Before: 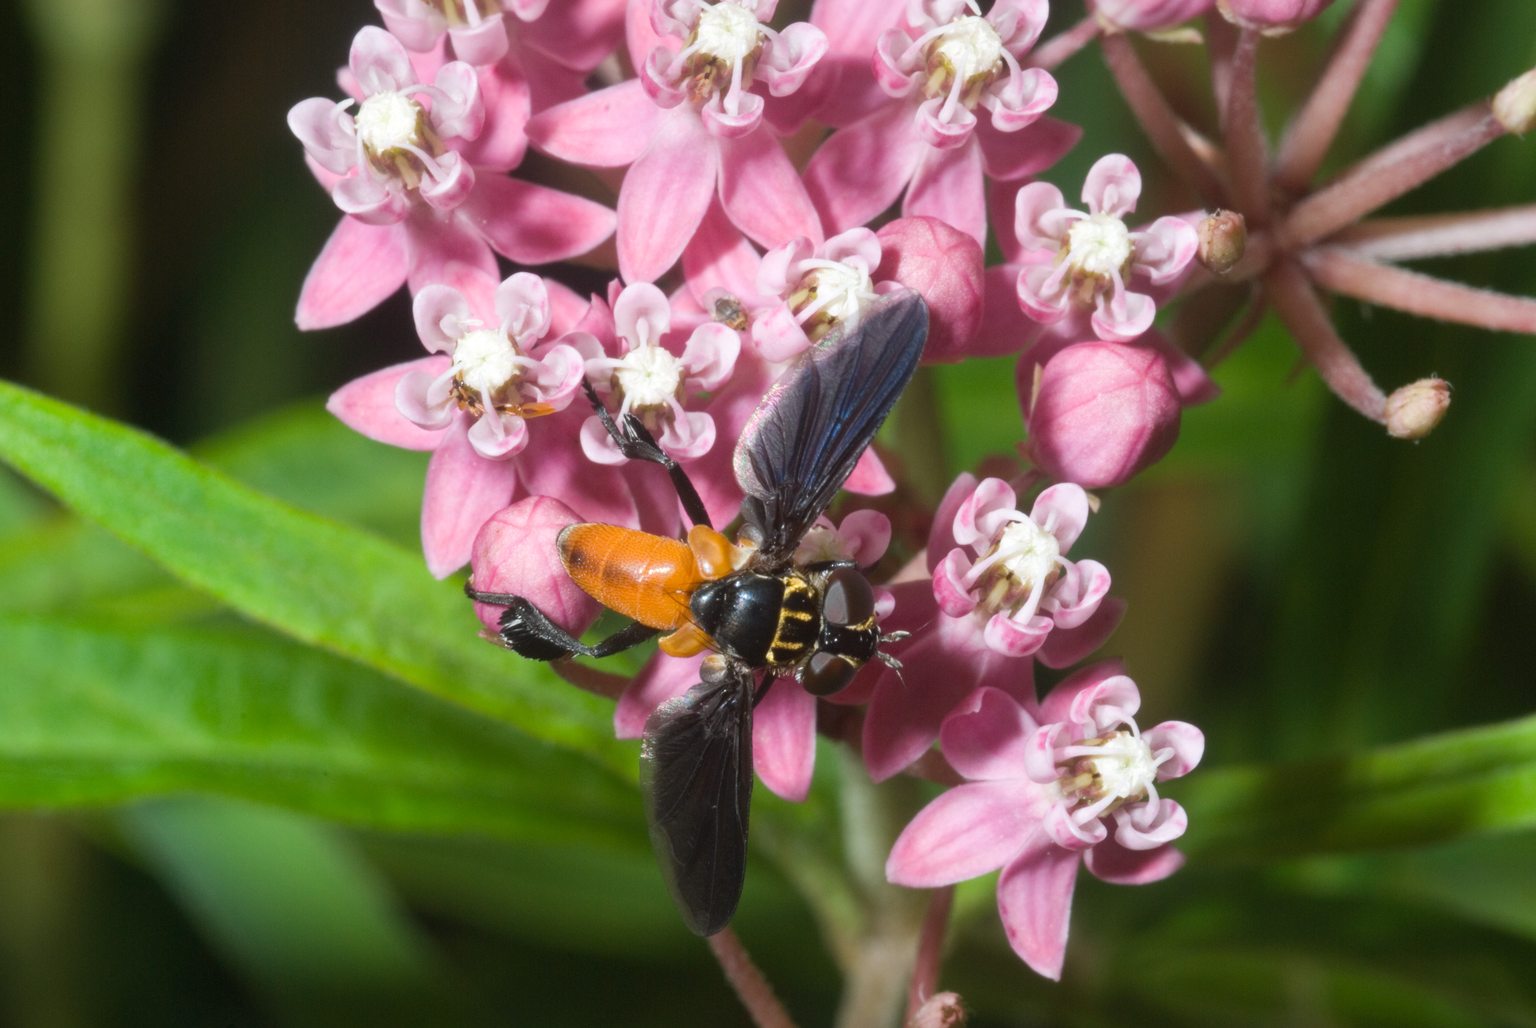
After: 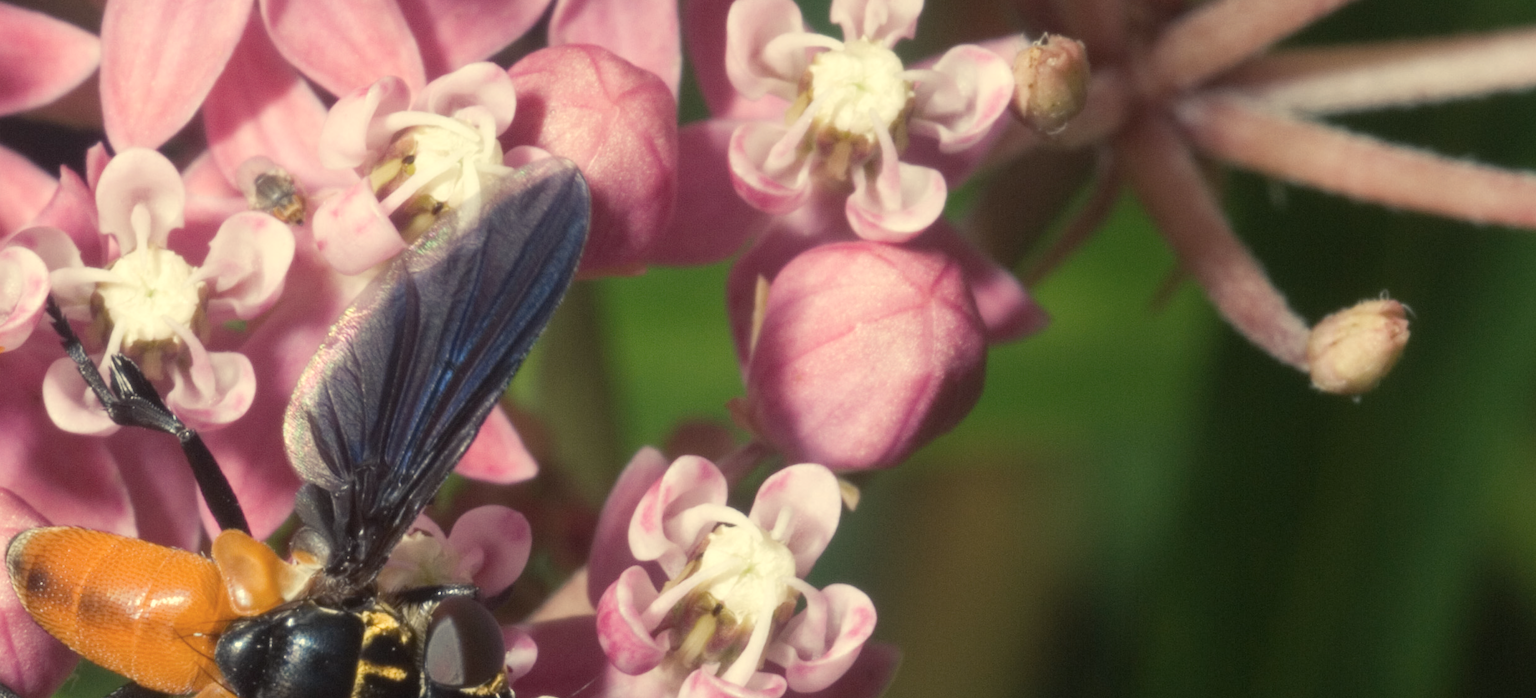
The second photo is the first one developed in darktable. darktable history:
crop: left 36.005%, top 18.293%, right 0.31%, bottom 38.444%
color balance rgb: shadows lift › chroma 2%, shadows lift › hue 263°, highlights gain › chroma 8%, highlights gain › hue 84°, linear chroma grading › global chroma -15%, saturation formula JzAzBz (2021)
